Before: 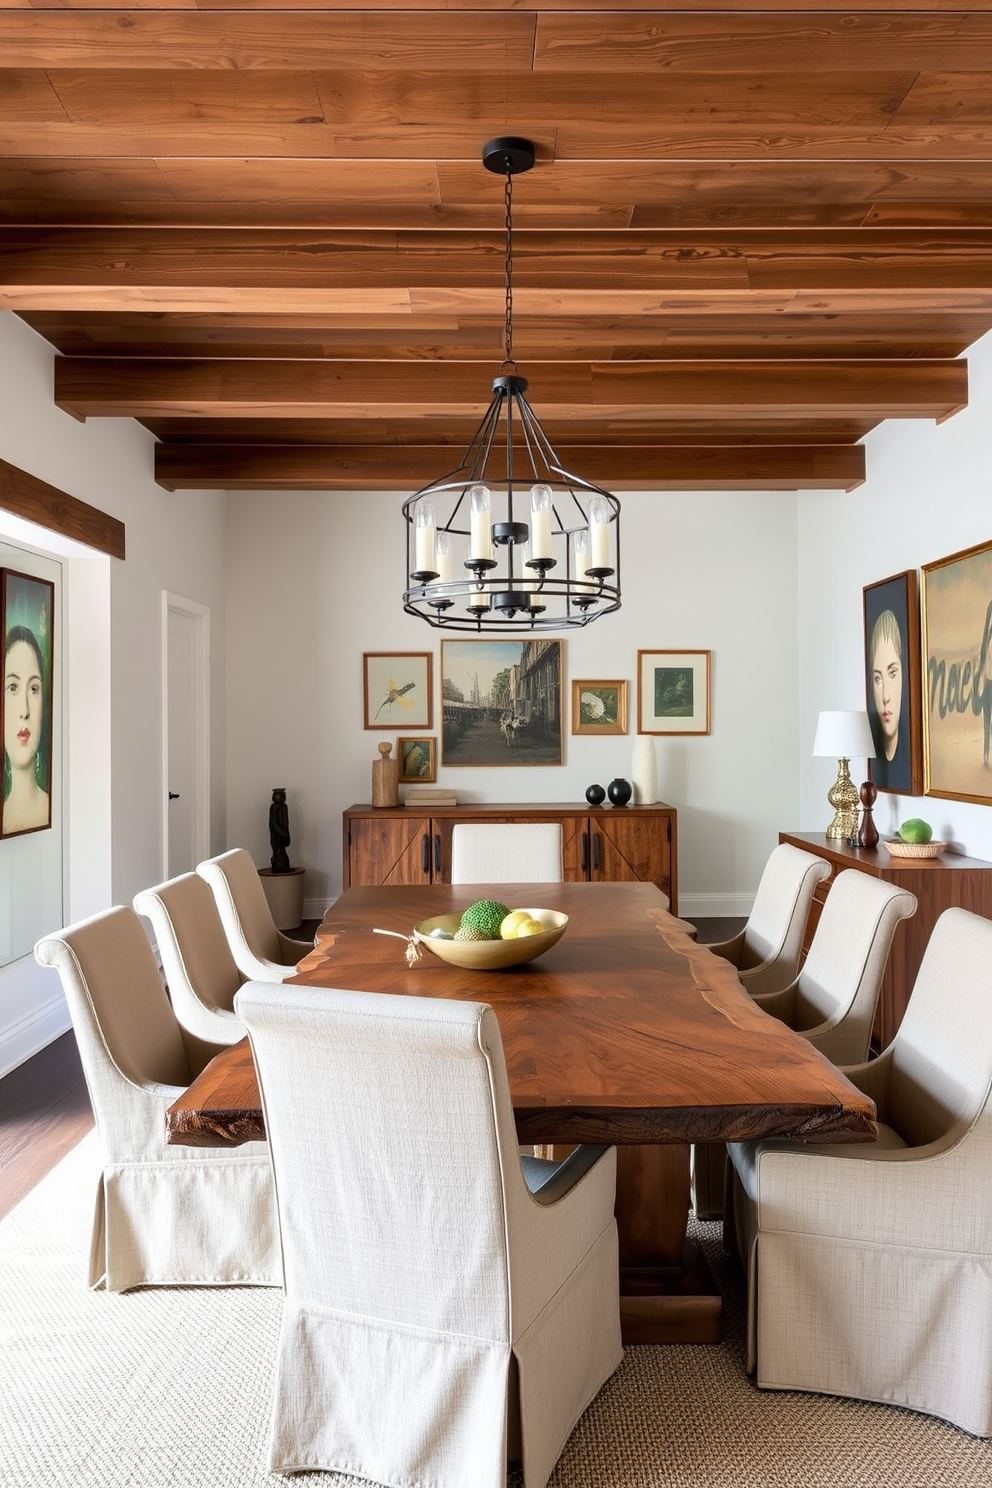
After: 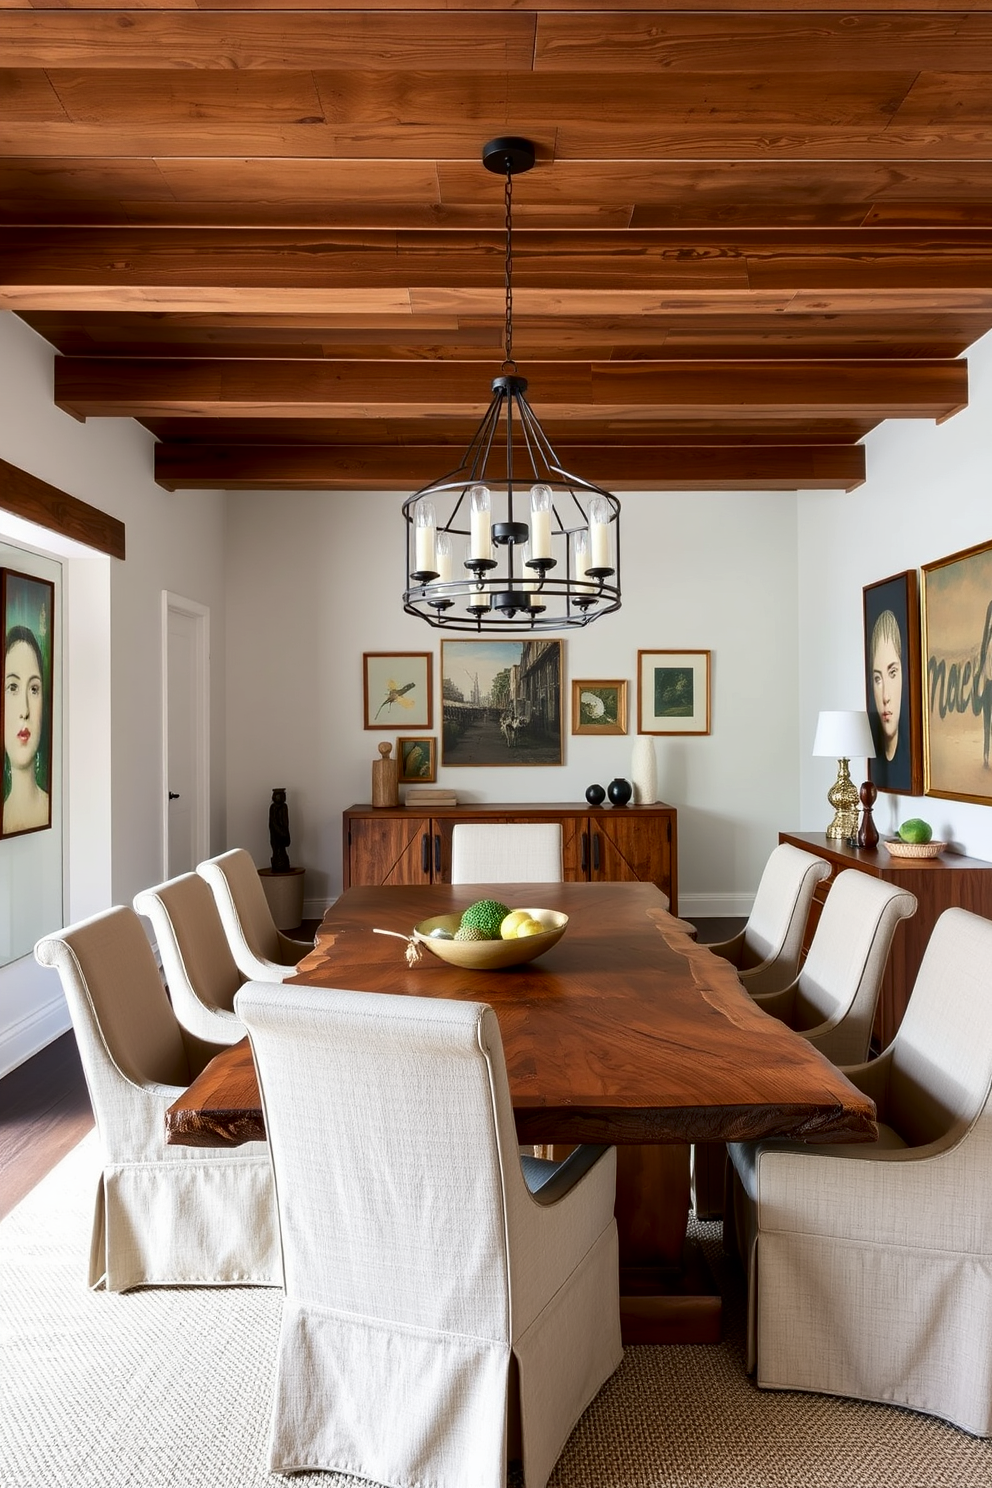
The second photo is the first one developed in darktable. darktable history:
contrast brightness saturation: contrast 0.067, brightness -0.131, saturation 0.063
